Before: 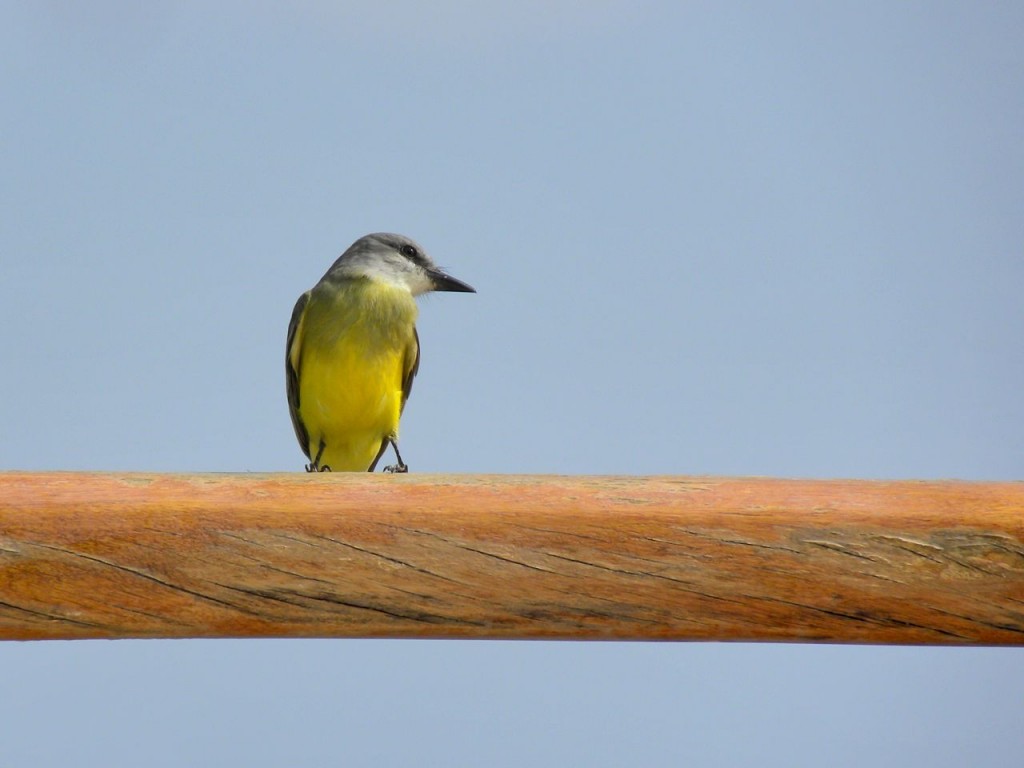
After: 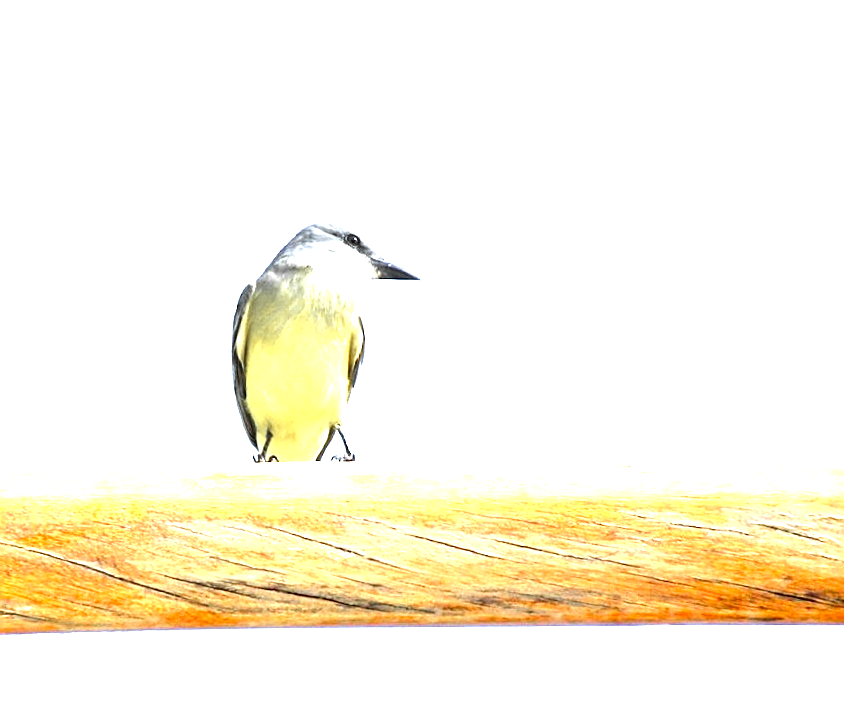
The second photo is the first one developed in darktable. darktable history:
crop and rotate: angle 1°, left 4.281%, top 0.642%, right 11.383%, bottom 2.486%
tone equalizer: -8 EV -0.417 EV, -7 EV -0.389 EV, -6 EV -0.333 EV, -5 EV -0.222 EV, -3 EV 0.222 EV, -2 EV 0.333 EV, -1 EV 0.389 EV, +0 EV 0.417 EV, edges refinement/feathering 500, mask exposure compensation -1.57 EV, preserve details no
exposure: exposure 2.25 EV, compensate highlight preservation false
white balance: red 0.926, green 1.003, blue 1.133
sharpen: on, module defaults
color zones: curves: ch1 [(0, 0.679) (0.143, 0.647) (0.286, 0.261) (0.378, -0.011) (0.571, 0.396) (0.714, 0.399) (0.857, 0.406) (1, 0.679)]
